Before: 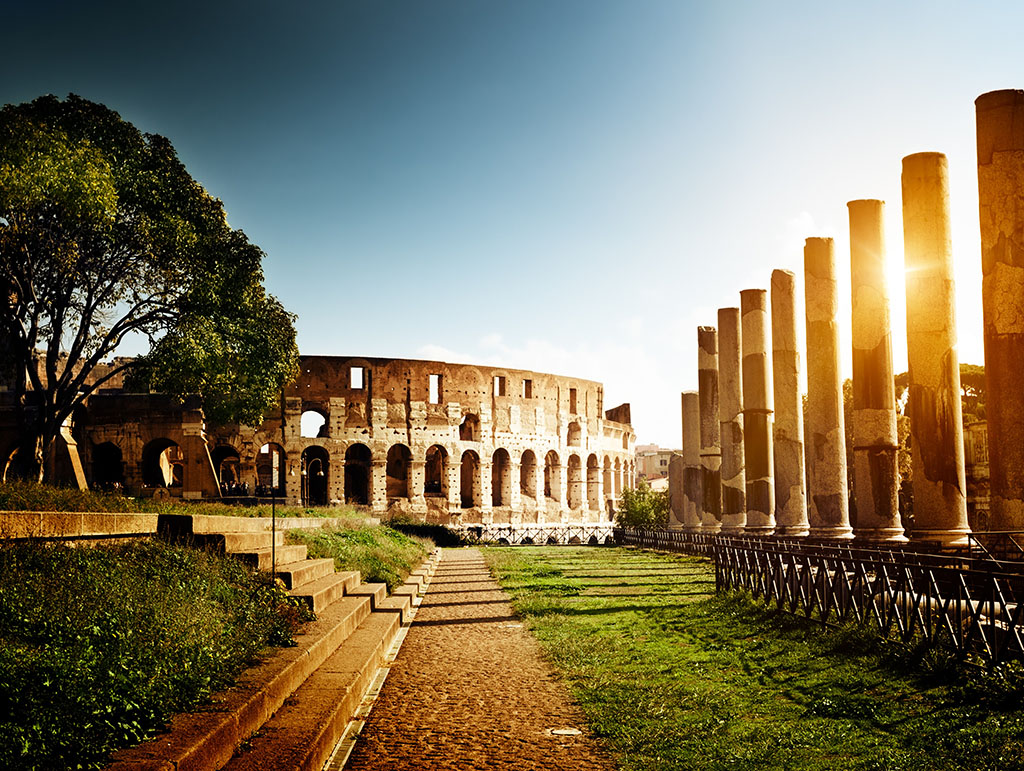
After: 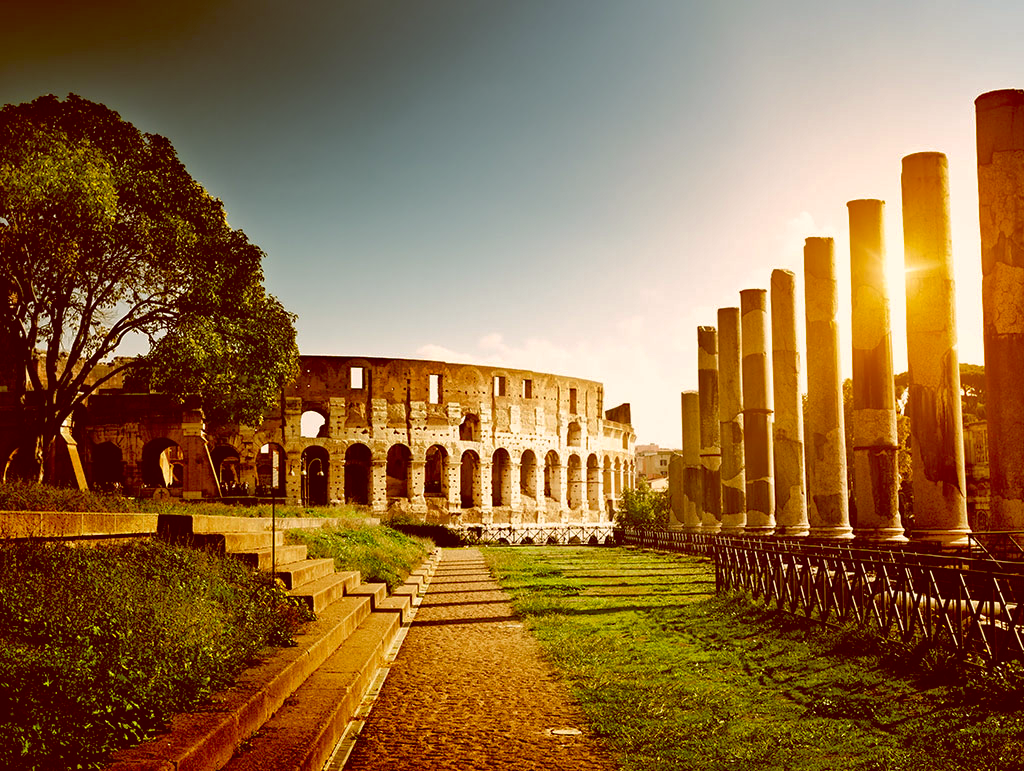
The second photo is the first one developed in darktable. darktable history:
color balance: lift [1, 1.015, 1.004, 0.985], gamma [1, 0.958, 0.971, 1.042], gain [1, 0.956, 0.977, 1.044]
shadows and highlights: on, module defaults
haze removal: compatibility mode true, adaptive false
color correction: highlights a* 8.98, highlights b* 15.09, shadows a* -0.49, shadows b* 26.52
white balance: emerald 1
